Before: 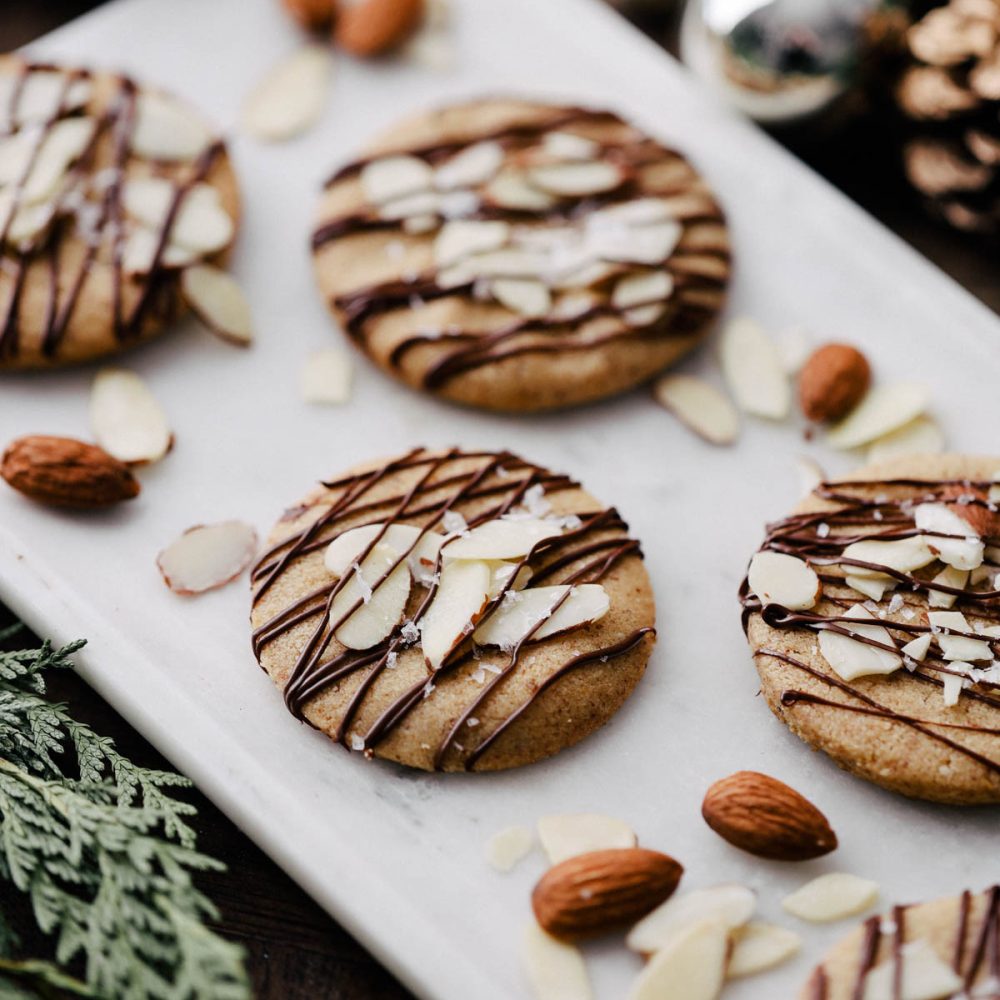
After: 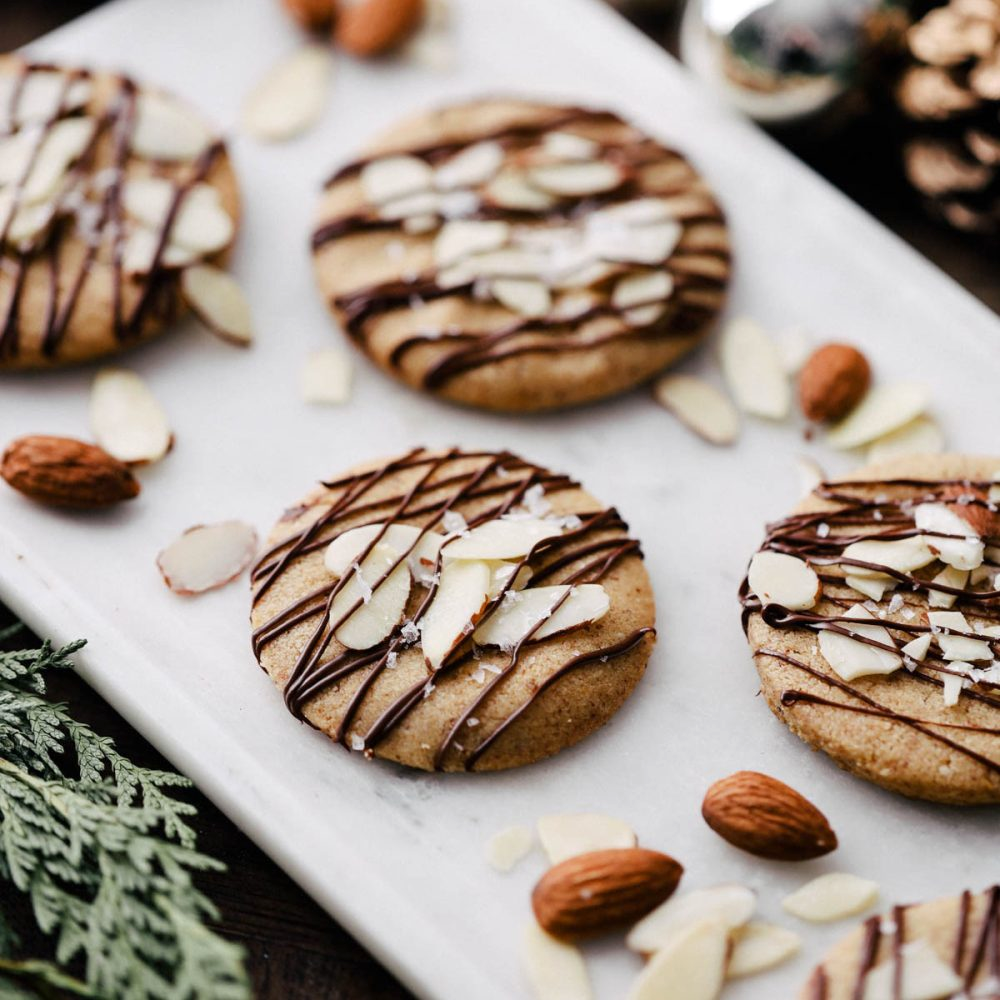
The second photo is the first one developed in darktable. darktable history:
exposure: exposure 0.131 EV, compensate highlight preservation false
